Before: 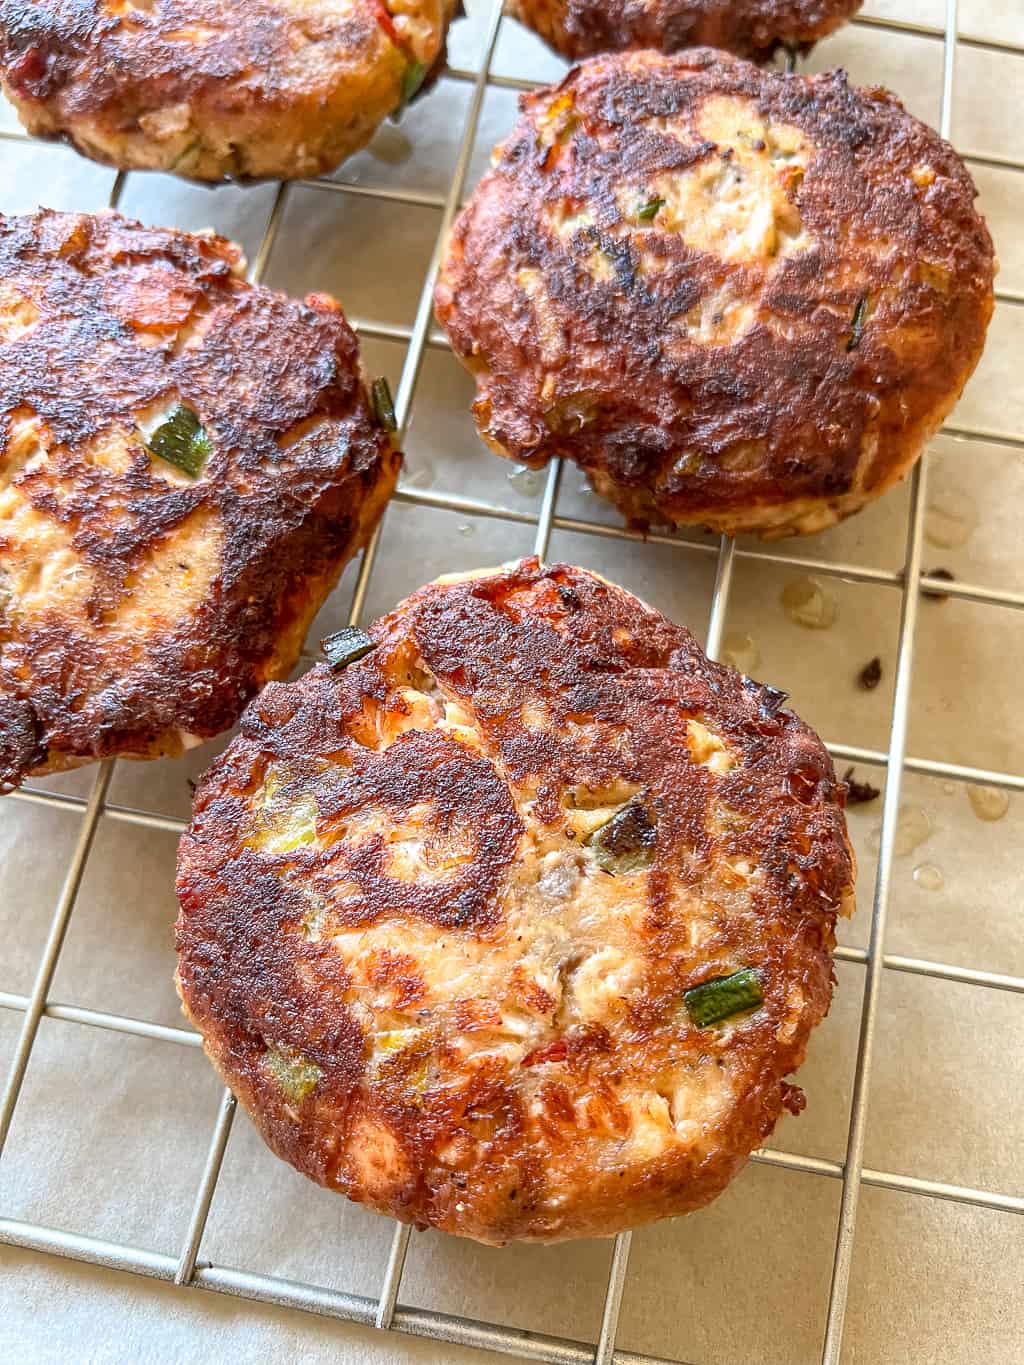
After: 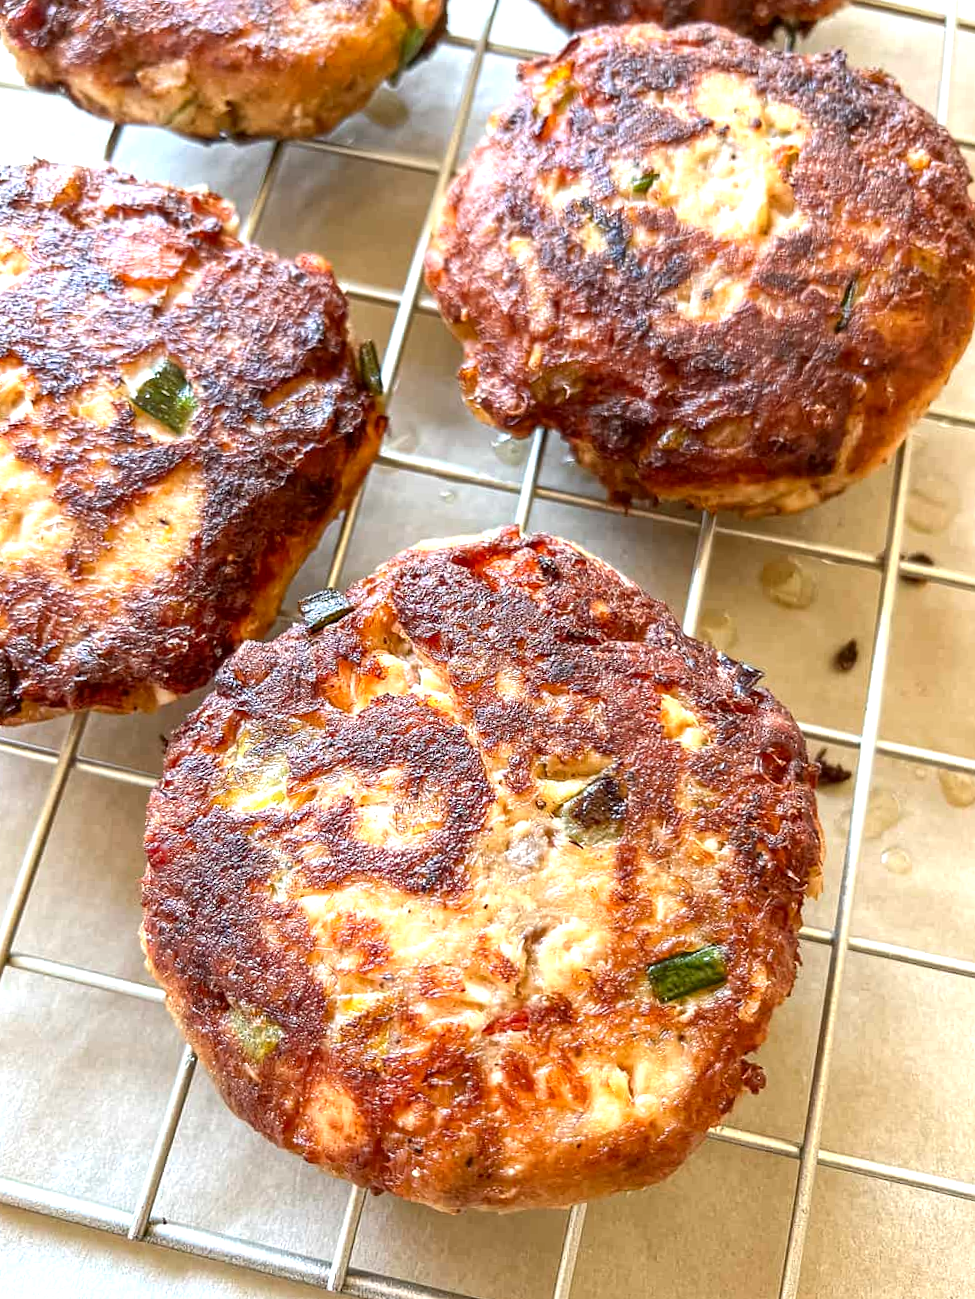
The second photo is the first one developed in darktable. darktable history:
crop and rotate: angle -2.19°
contrast brightness saturation: contrast 0.027, brightness -0.039
exposure: exposure 0.551 EV, compensate highlight preservation false
